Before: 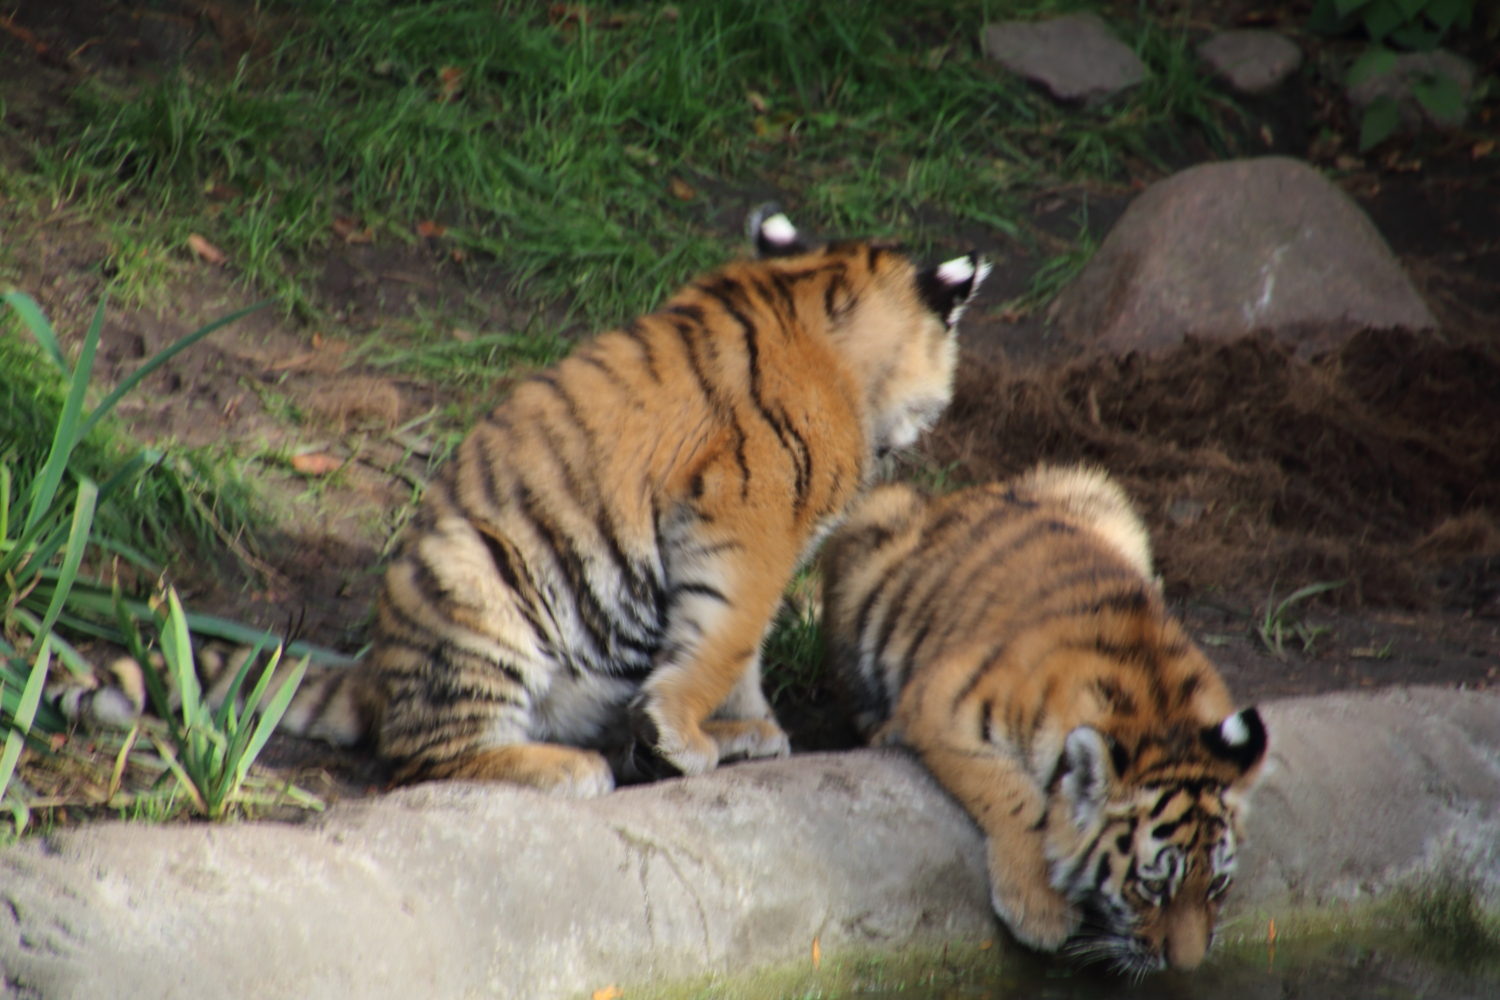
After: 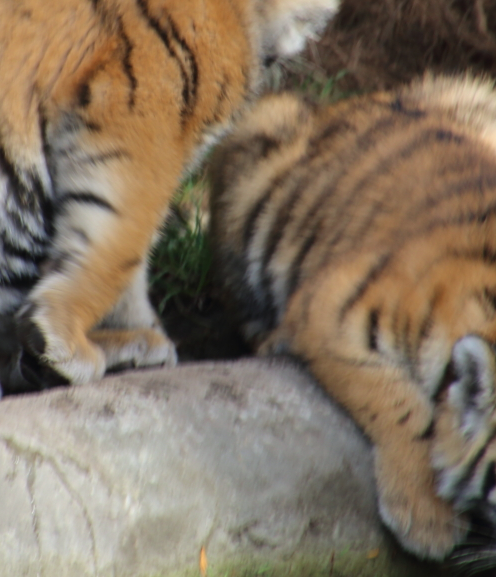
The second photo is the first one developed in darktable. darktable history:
white balance: red 0.986, blue 1.01
crop: left 40.878%, top 39.176%, right 25.993%, bottom 3.081%
